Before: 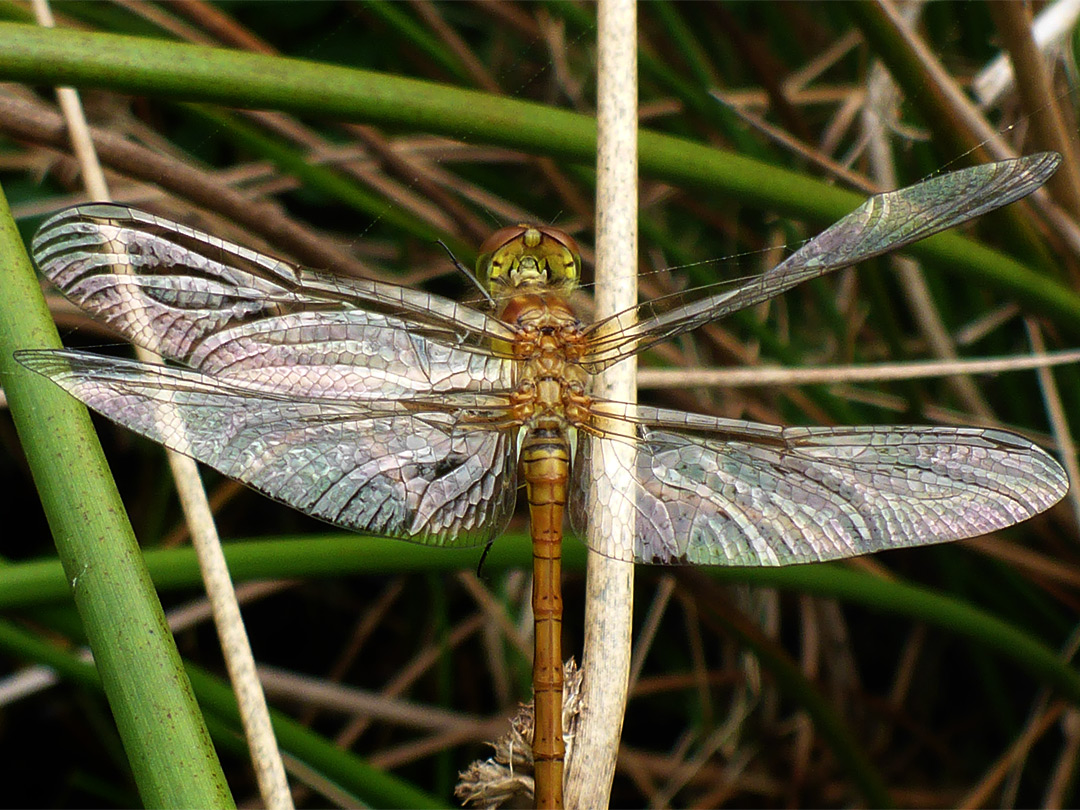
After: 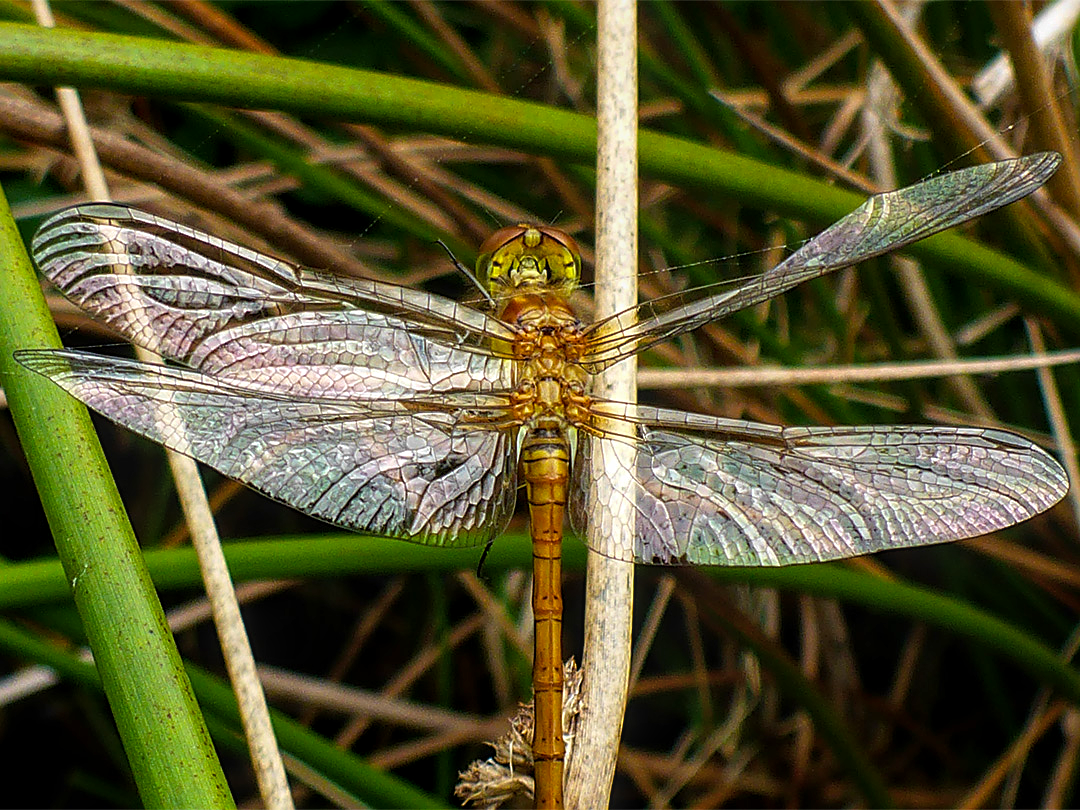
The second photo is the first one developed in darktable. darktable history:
color balance rgb: power › luminance 1.288%, perceptual saturation grading › global saturation 25.099%, perceptual brilliance grading › global brilliance 2.887%, perceptual brilliance grading › highlights -2.883%, perceptual brilliance grading › shadows 2.9%
sharpen: on, module defaults
exposure: exposure -0.04 EV, compensate highlight preservation false
local contrast: on, module defaults
